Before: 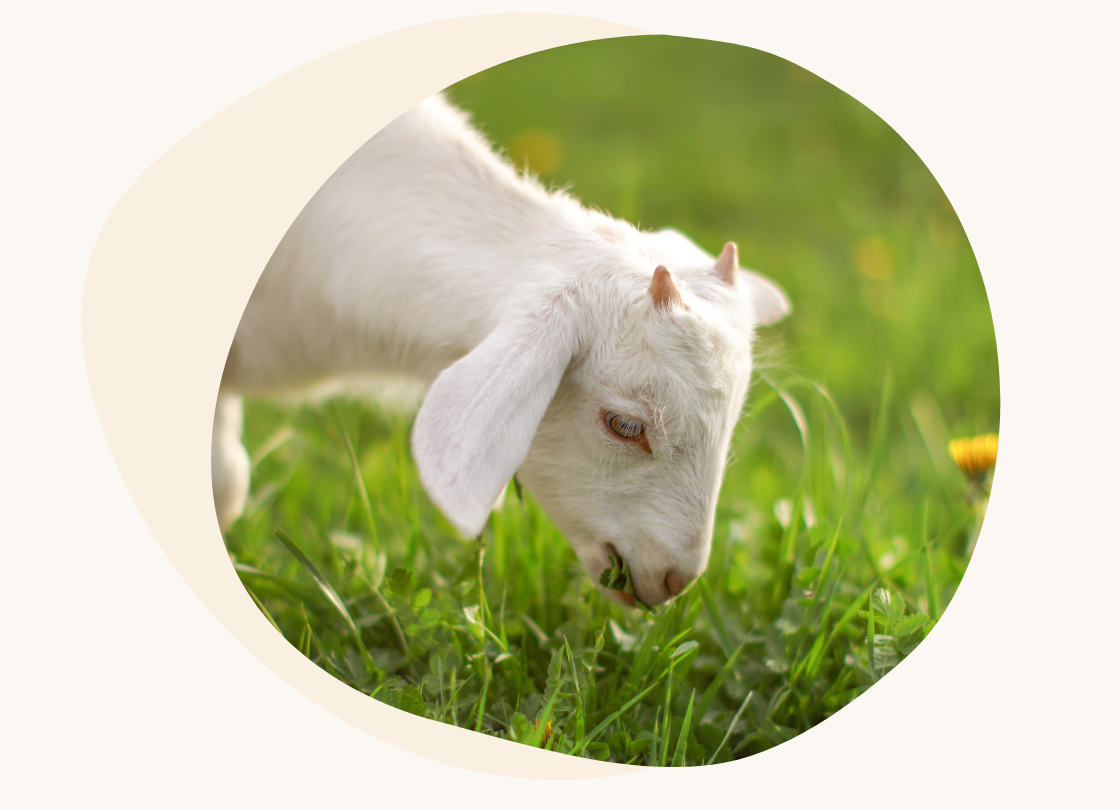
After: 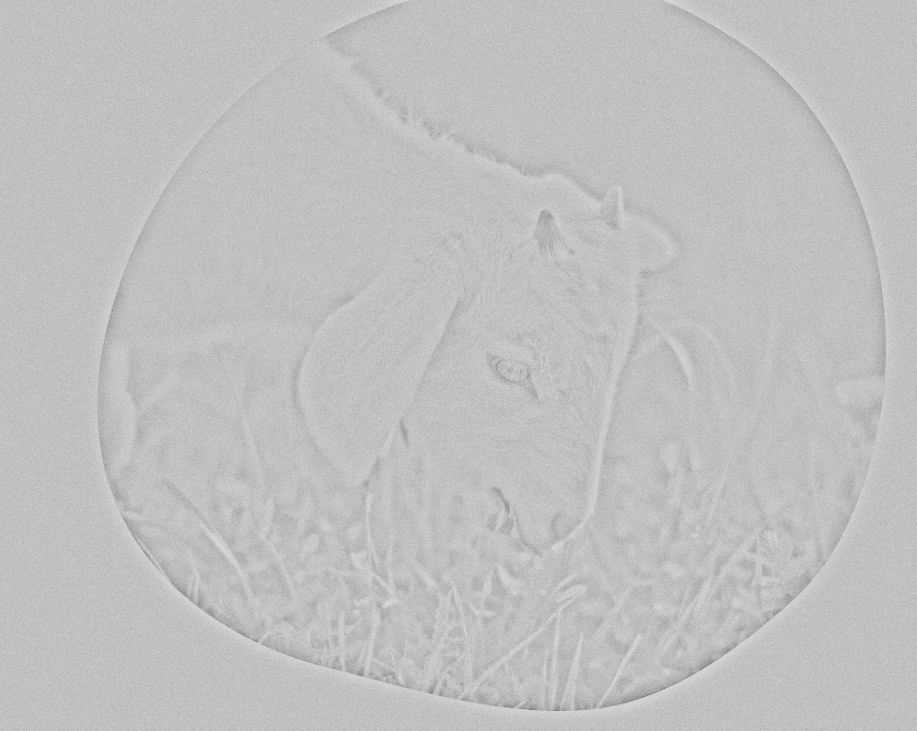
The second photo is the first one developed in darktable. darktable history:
crop: left 9.807%, top 6.259%, right 7.334%, bottom 2.177%
grain: coarseness 0.09 ISO
highpass: sharpness 25.84%, contrast boost 14.94%
color balance rgb: contrast -30%
contrast brightness saturation: contrast -0.32, brightness 0.75, saturation -0.78
rotate and perspective: rotation -0.45°, automatic cropping original format, crop left 0.008, crop right 0.992, crop top 0.012, crop bottom 0.988
shadows and highlights: on, module defaults
rgb curve: curves: ch0 [(0, 0) (0.21, 0.15) (0.24, 0.21) (0.5, 0.75) (0.75, 0.96) (0.89, 0.99) (1, 1)]; ch1 [(0, 0.02) (0.21, 0.13) (0.25, 0.2) (0.5, 0.67) (0.75, 0.9) (0.89, 0.97) (1, 1)]; ch2 [(0, 0.02) (0.21, 0.13) (0.25, 0.2) (0.5, 0.67) (0.75, 0.9) (0.89, 0.97) (1, 1)], compensate middle gray true
